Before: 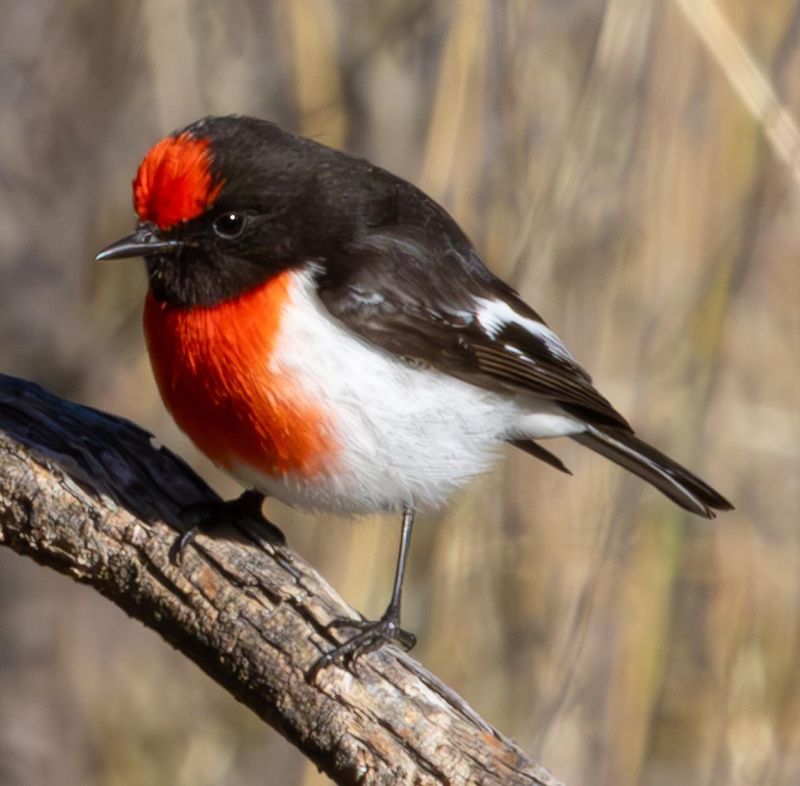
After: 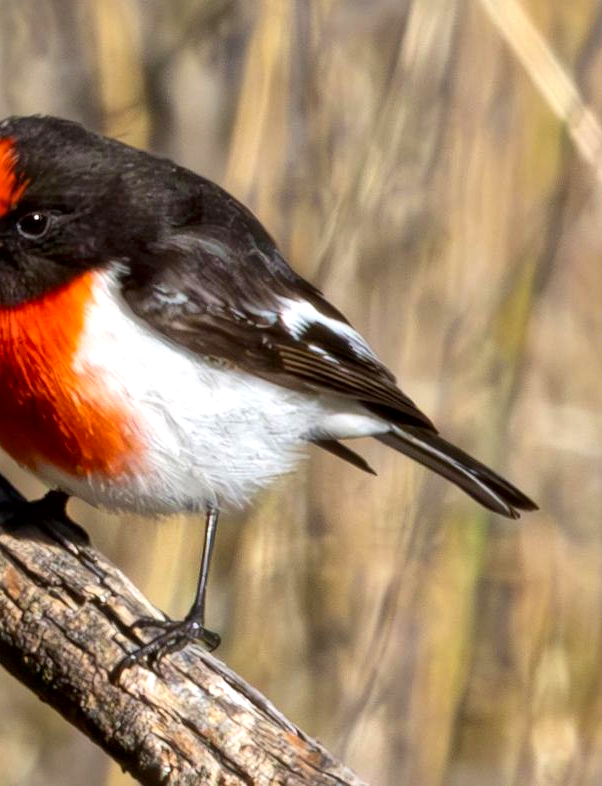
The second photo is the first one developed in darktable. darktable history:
exposure: exposure 0.201 EV, compensate highlight preservation false
crop and rotate: left 24.727%
color balance rgb: perceptual saturation grading › global saturation 12.709%, global vibrance 20%
local contrast: mode bilateral grid, contrast 19, coarseness 19, detail 163%, midtone range 0.2
